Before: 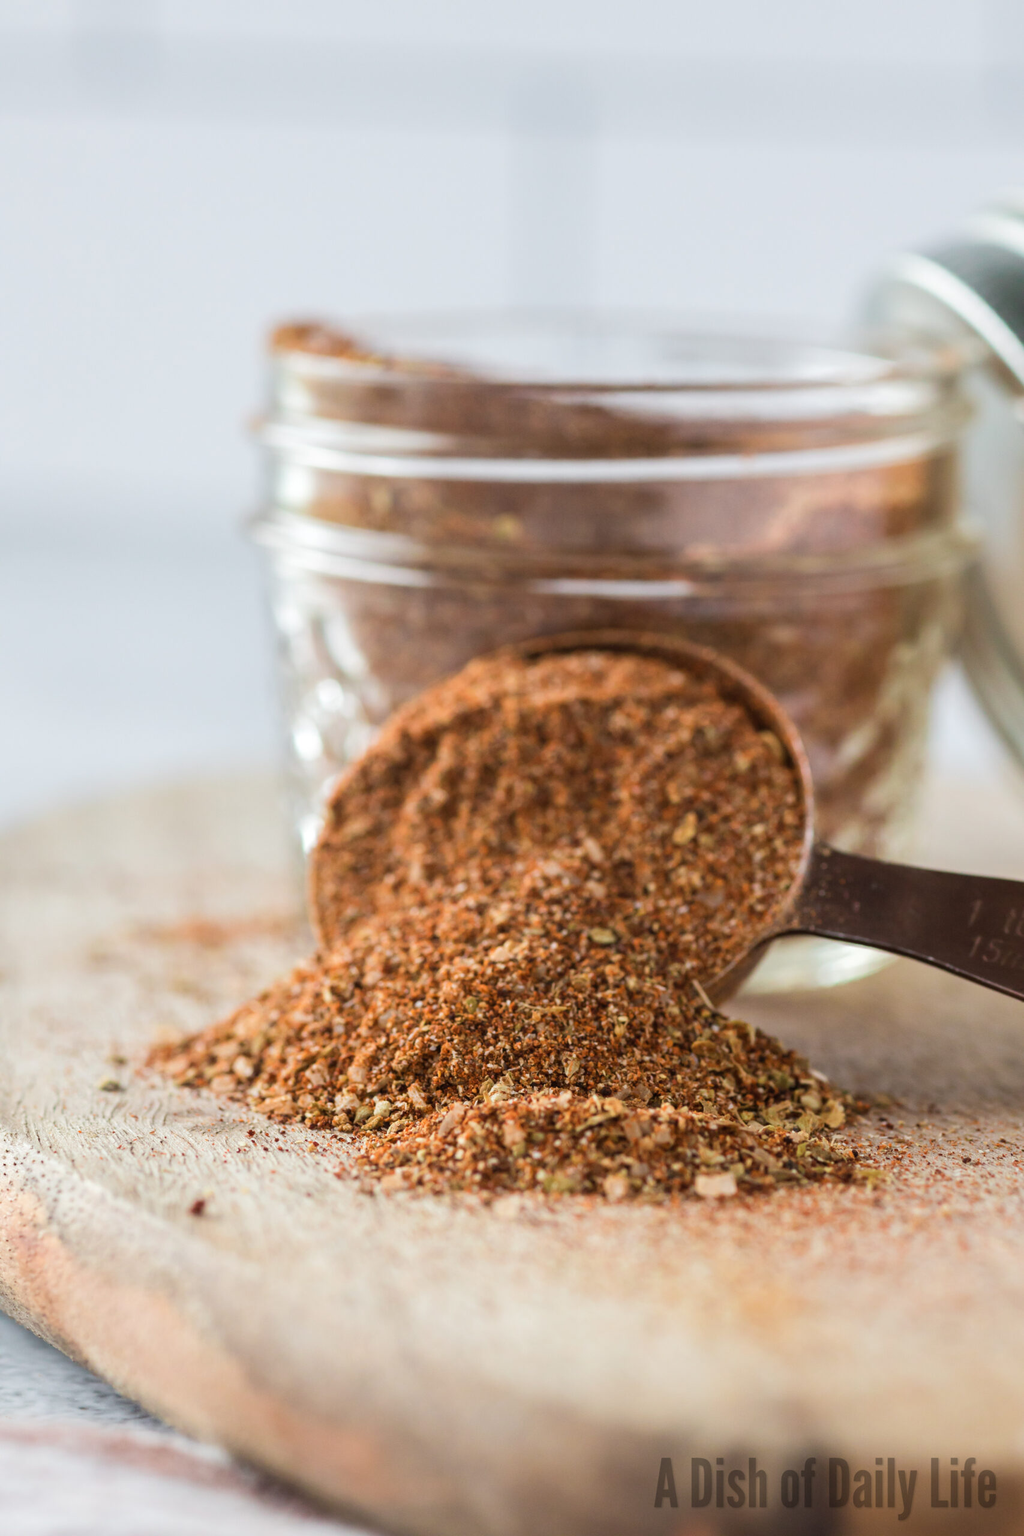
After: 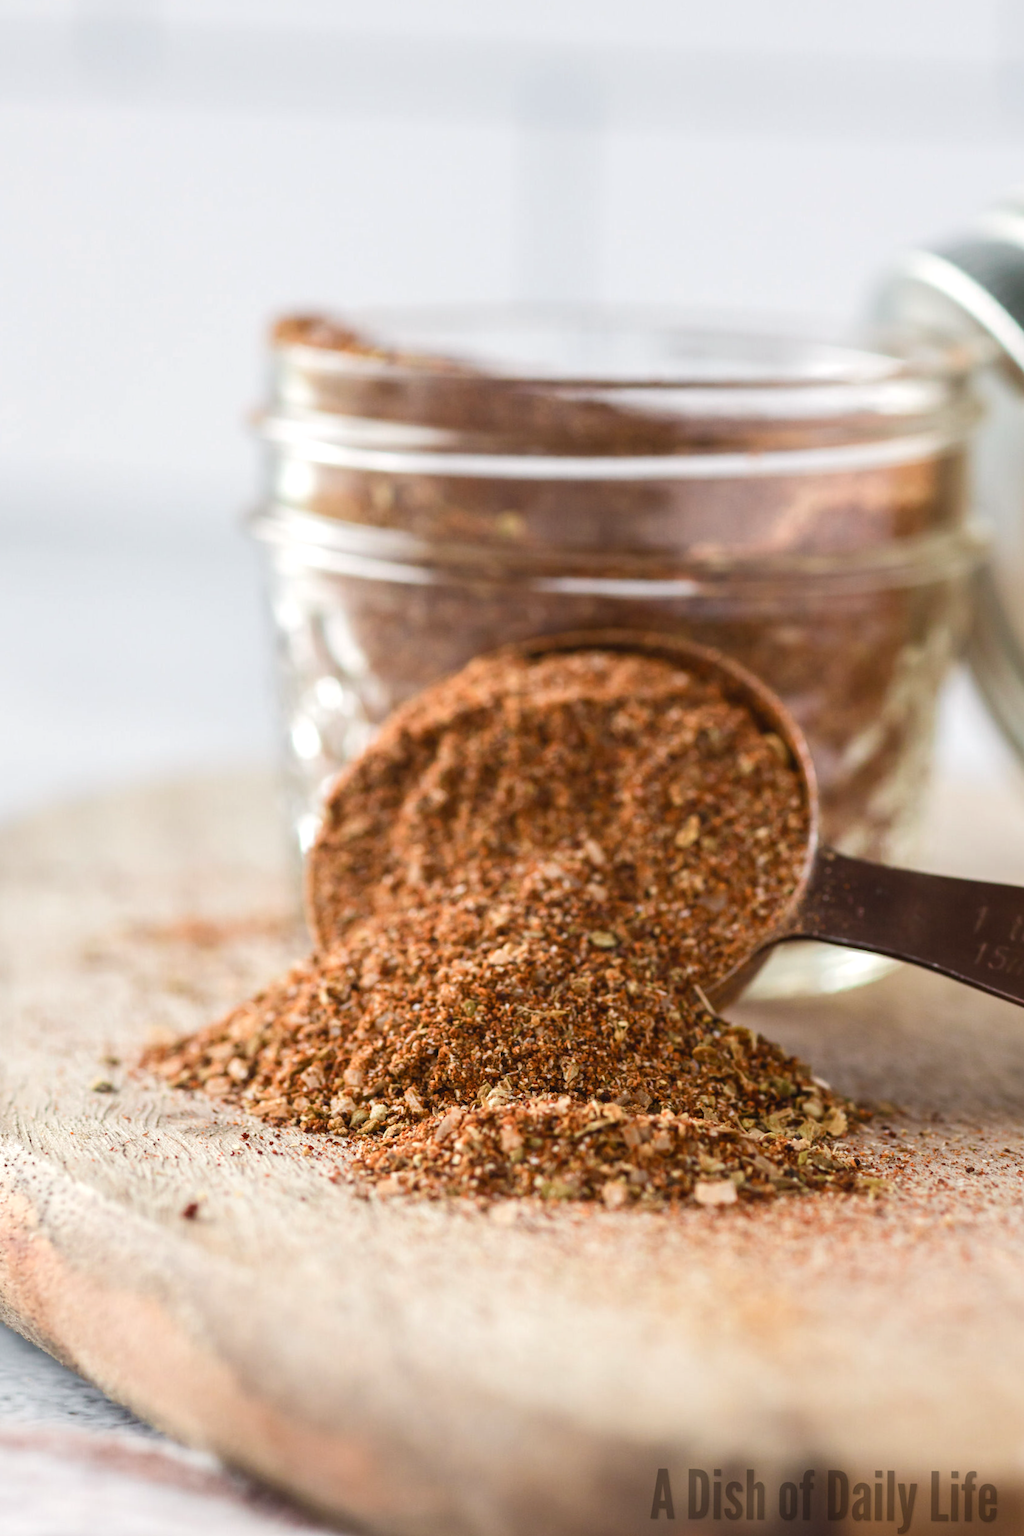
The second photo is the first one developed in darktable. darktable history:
crop and rotate: angle -0.5°
color balance rgb: shadows lift › chroma 1%, shadows lift › hue 28.8°, power › hue 60°, highlights gain › chroma 1%, highlights gain › hue 60°, global offset › luminance 0.25%, perceptual saturation grading › highlights -20%, perceptual saturation grading › shadows 20%, perceptual brilliance grading › highlights 5%, perceptual brilliance grading › shadows -10%, global vibrance 19.67%
